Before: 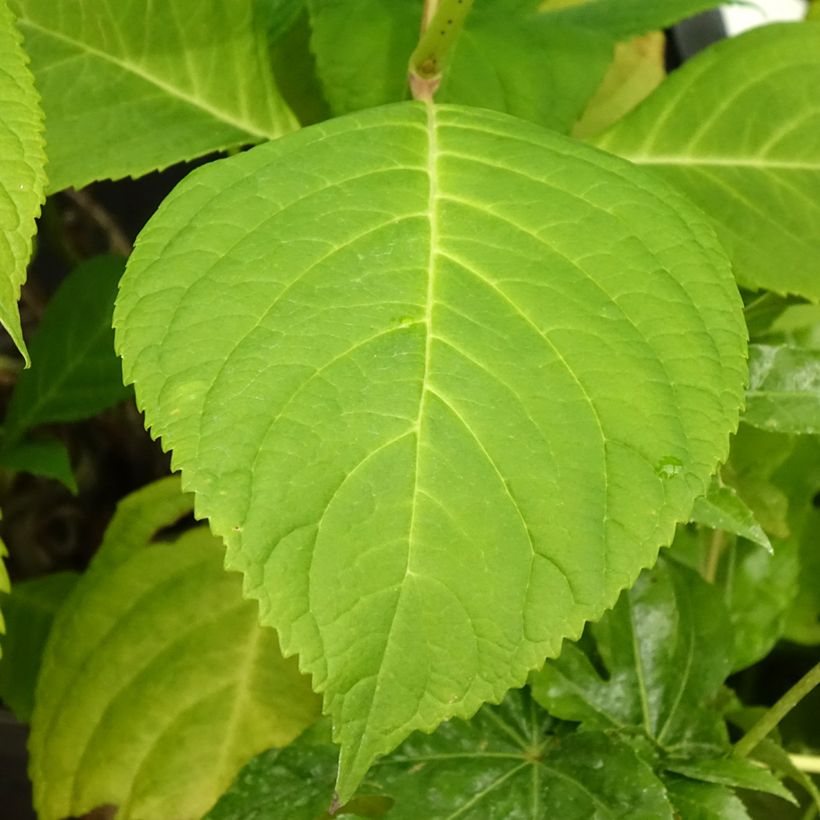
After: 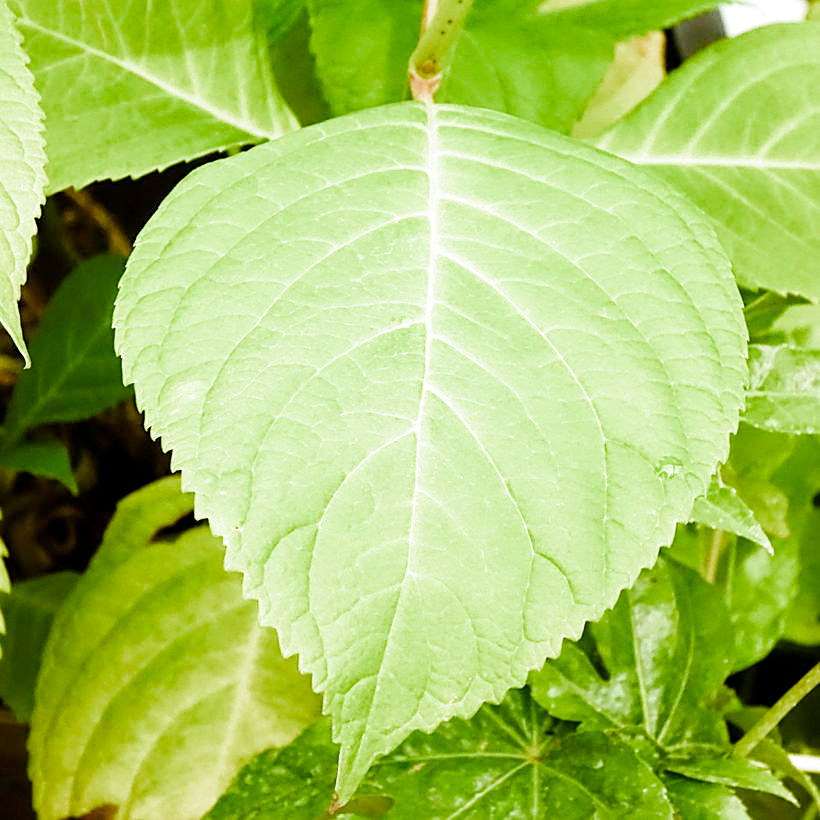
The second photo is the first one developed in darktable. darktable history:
color balance rgb: power › chroma 1.06%, power › hue 26.87°, global offset › luminance -0.306%, global offset › hue 262.09°, linear chroma grading › global chroma 14.442%, perceptual saturation grading › global saturation 20%, perceptual saturation grading › highlights -49.037%, perceptual saturation grading › shadows 25.649%, global vibrance 20%
filmic rgb: middle gray luminance 9.28%, black relative exposure -10.65 EV, white relative exposure 3.45 EV, target black luminance 0%, hardness 5.94, latitude 59.52%, contrast 1.091, highlights saturation mix 6.48%, shadows ↔ highlights balance 28.79%, color science v5 (2021), contrast in shadows safe, contrast in highlights safe
exposure: exposure 0.993 EV, compensate exposure bias true, compensate highlight preservation false
sharpen: on, module defaults
shadows and highlights: shadows 11.49, white point adjustment 1.22, highlights -0.997, soften with gaussian
